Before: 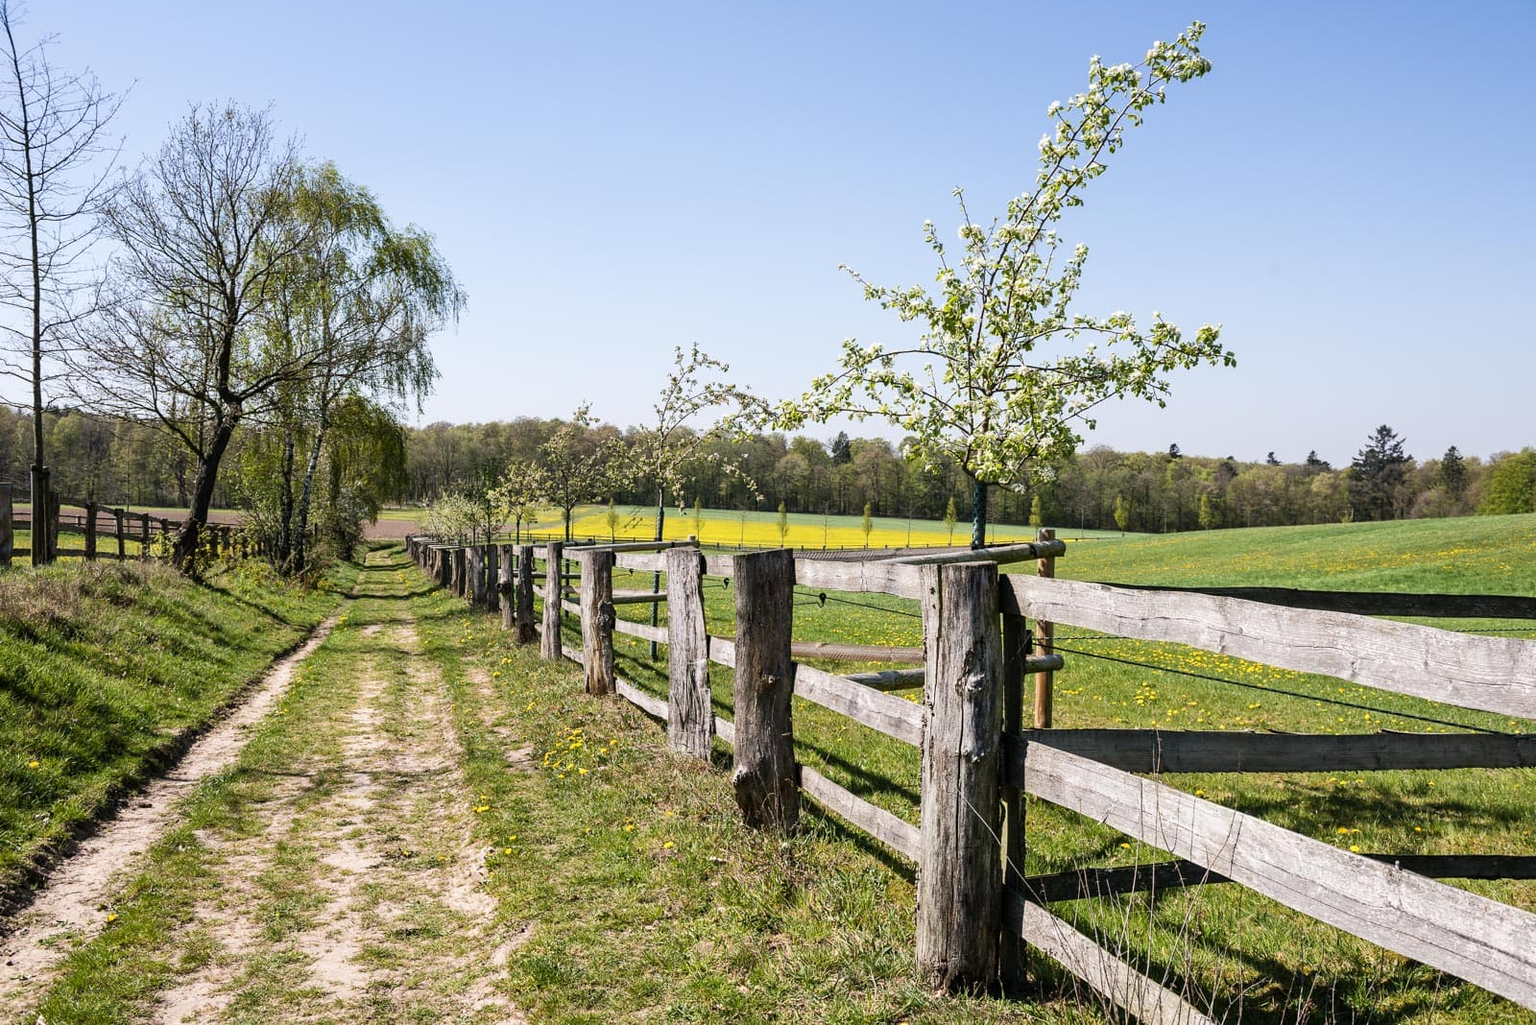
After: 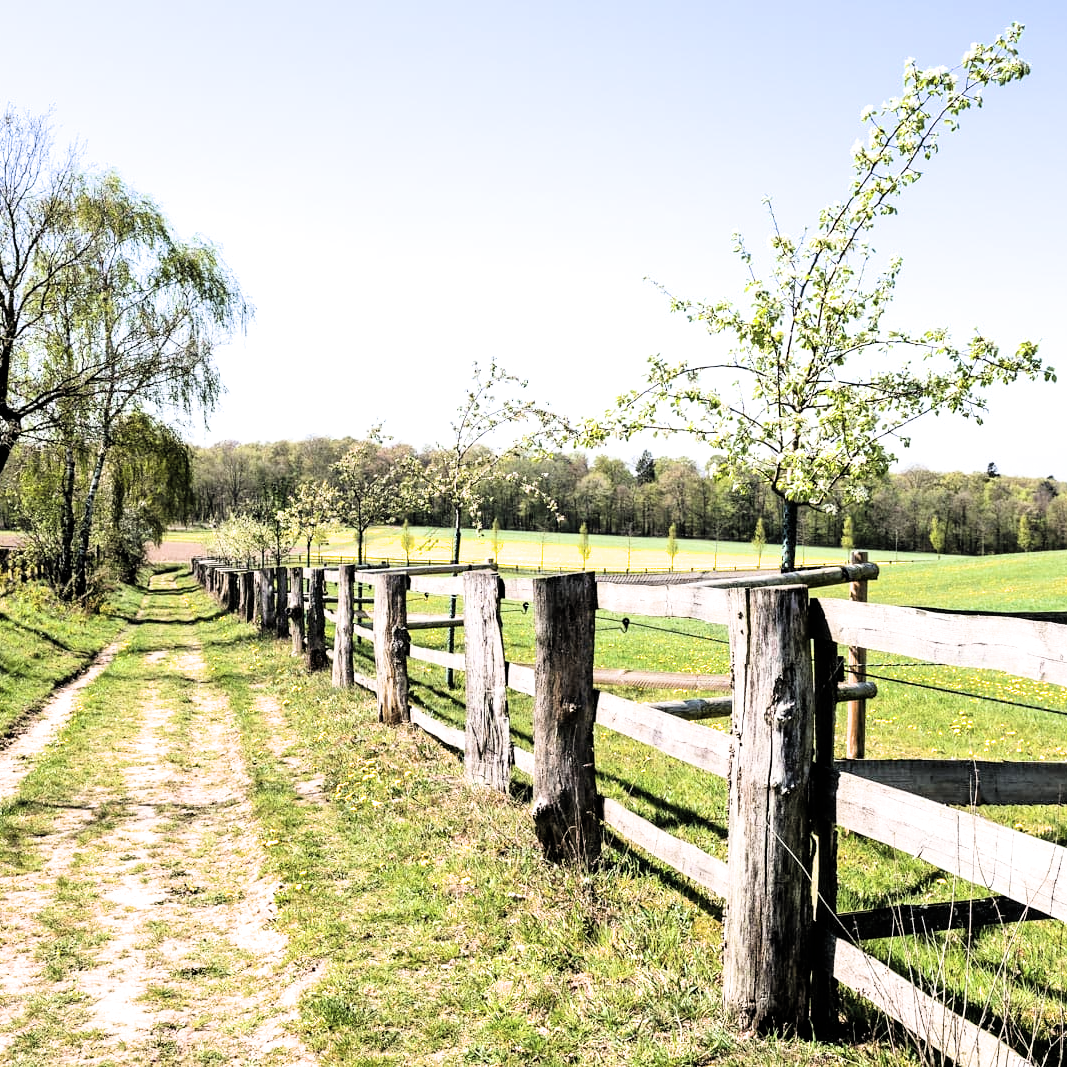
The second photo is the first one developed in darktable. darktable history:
filmic rgb: black relative exposure -4.03 EV, white relative exposure 2.98 EV, hardness 2.99, contrast 1.396
crop and rotate: left 14.49%, right 18.799%
exposure: black level correction -0.005, exposure 1.005 EV, compensate highlight preservation false
